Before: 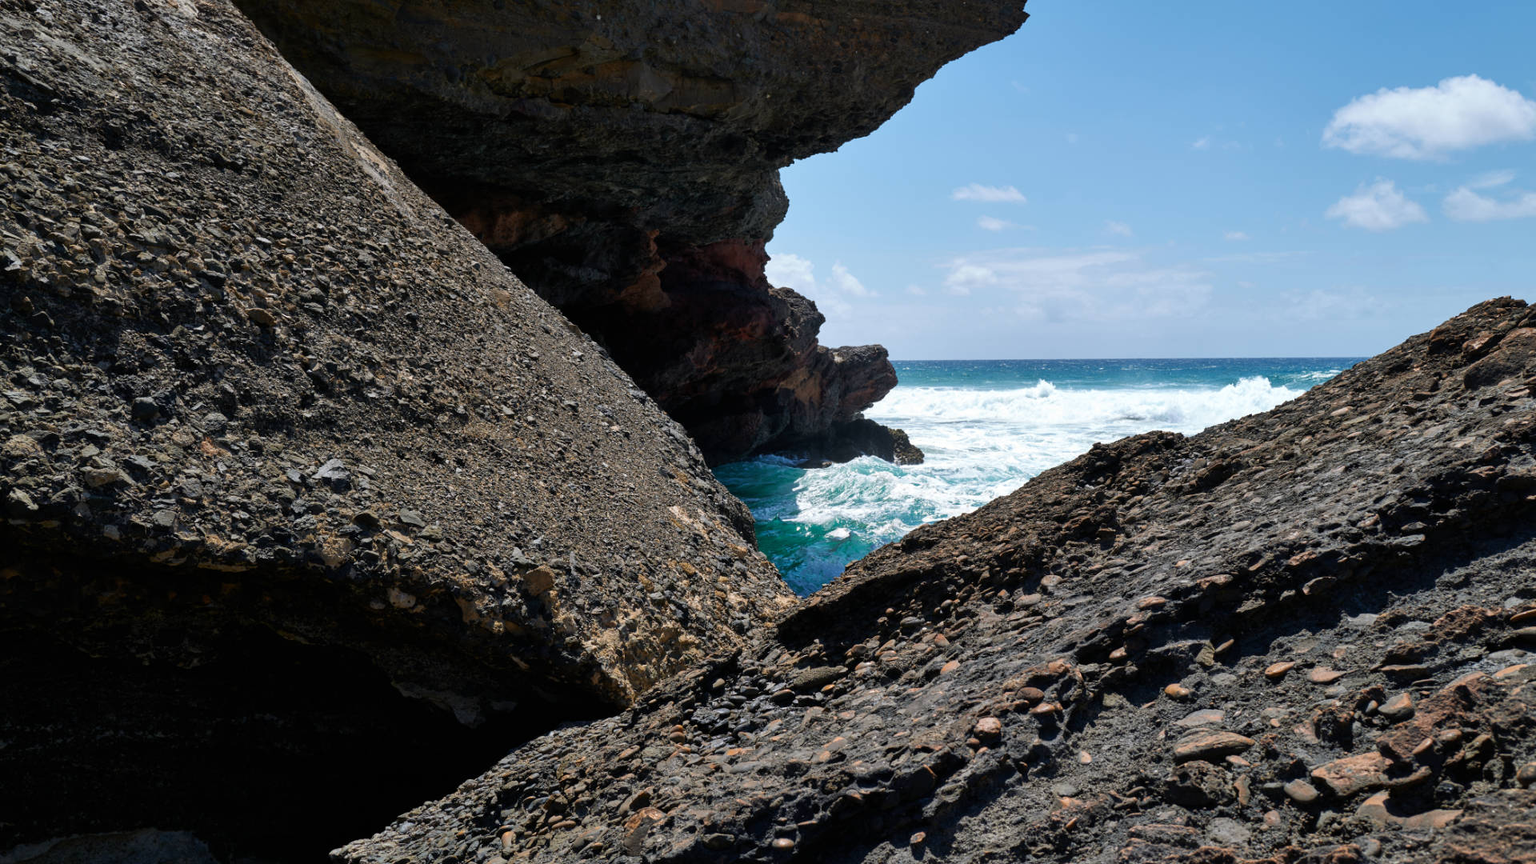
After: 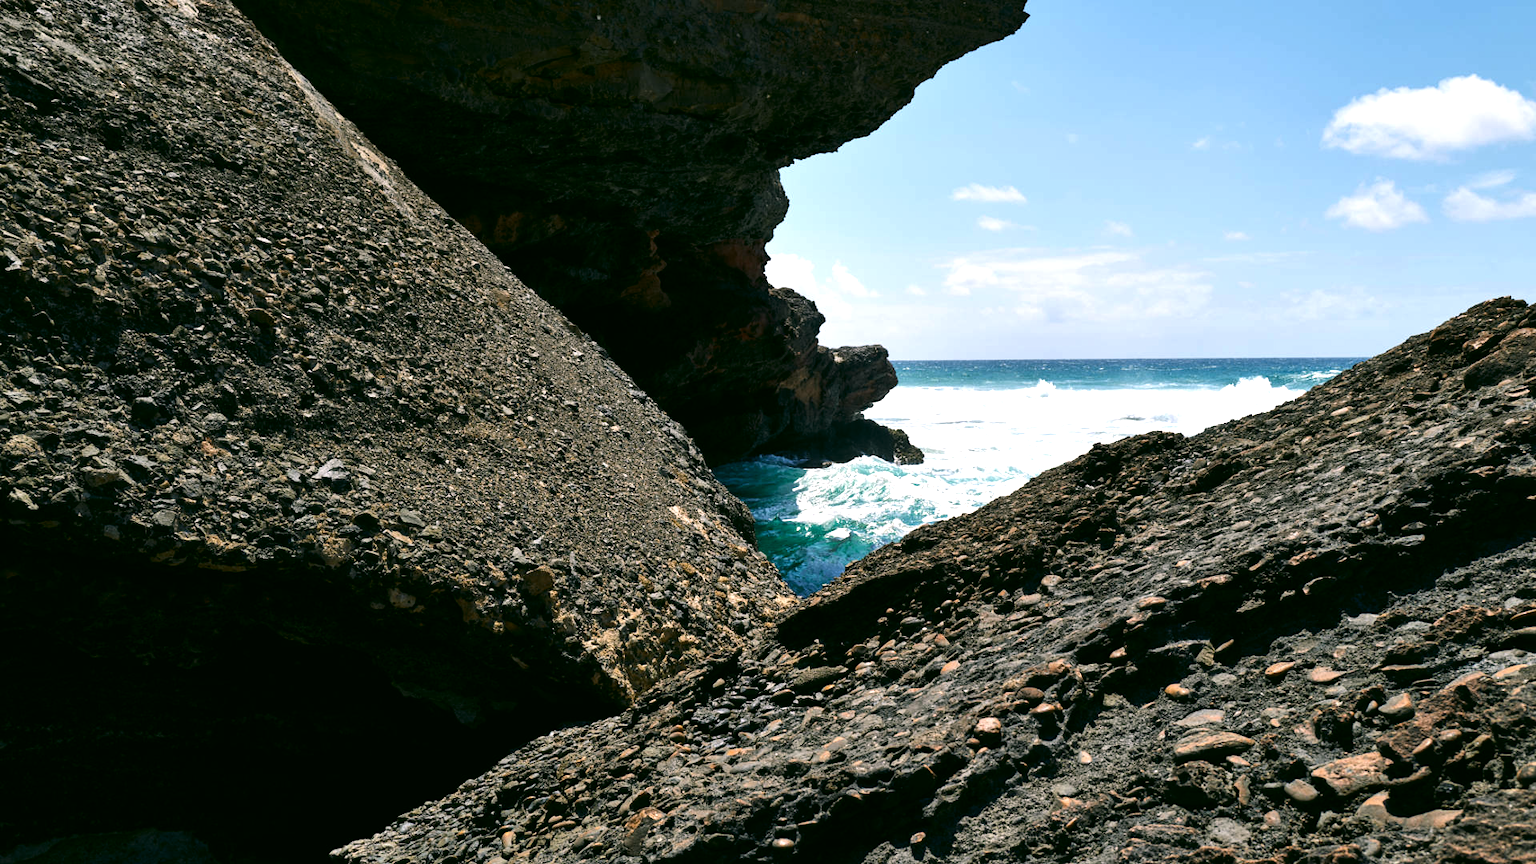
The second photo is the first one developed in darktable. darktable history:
color correction: highlights a* 4.41, highlights b* 4.97, shadows a* -8.08, shadows b* 4.8
tone equalizer: -8 EV -0.722 EV, -7 EV -0.705 EV, -6 EV -0.563 EV, -5 EV -0.394 EV, -3 EV 0.379 EV, -2 EV 0.6 EV, -1 EV 0.696 EV, +0 EV 0.732 EV, edges refinement/feathering 500, mask exposure compensation -1.57 EV, preserve details no
